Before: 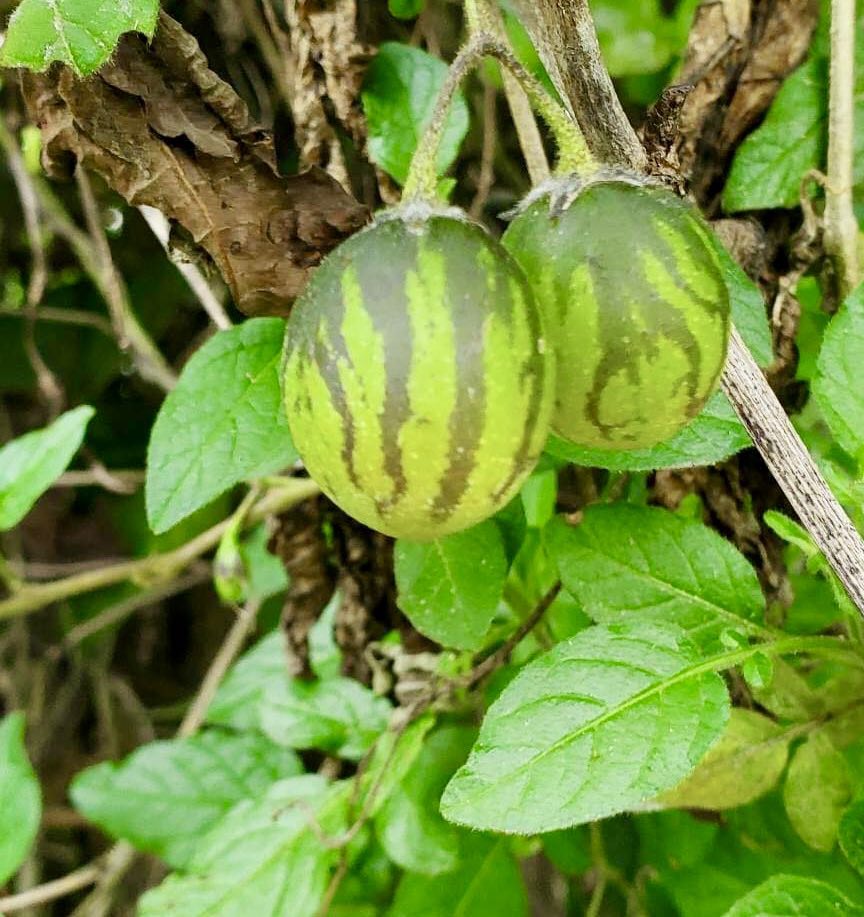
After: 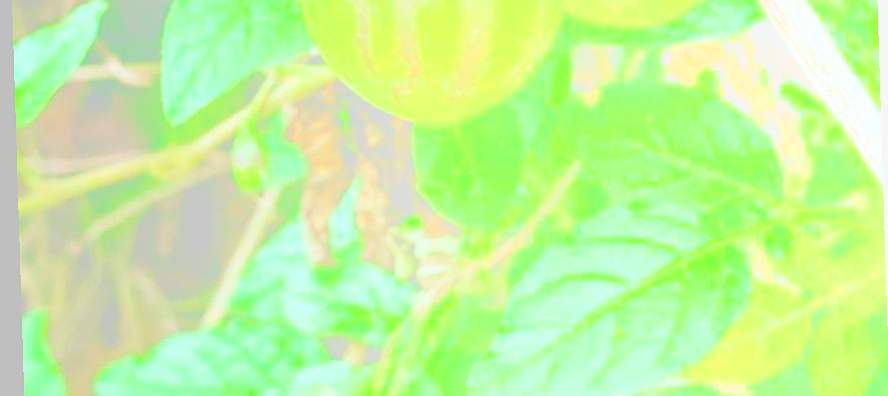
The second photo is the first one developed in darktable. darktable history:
sharpen: amount 0.2
tone equalizer: on, module defaults
white balance: red 1, blue 1
color calibration: x 0.37, y 0.377, temperature 4289.93 K
crop: top 45.551%, bottom 12.262%
bloom: size 70%, threshold 25%, strength 70%
rotate and perspective: rotation -1.77°, lens shift (horizontal) 0.004, automatic cropping off
